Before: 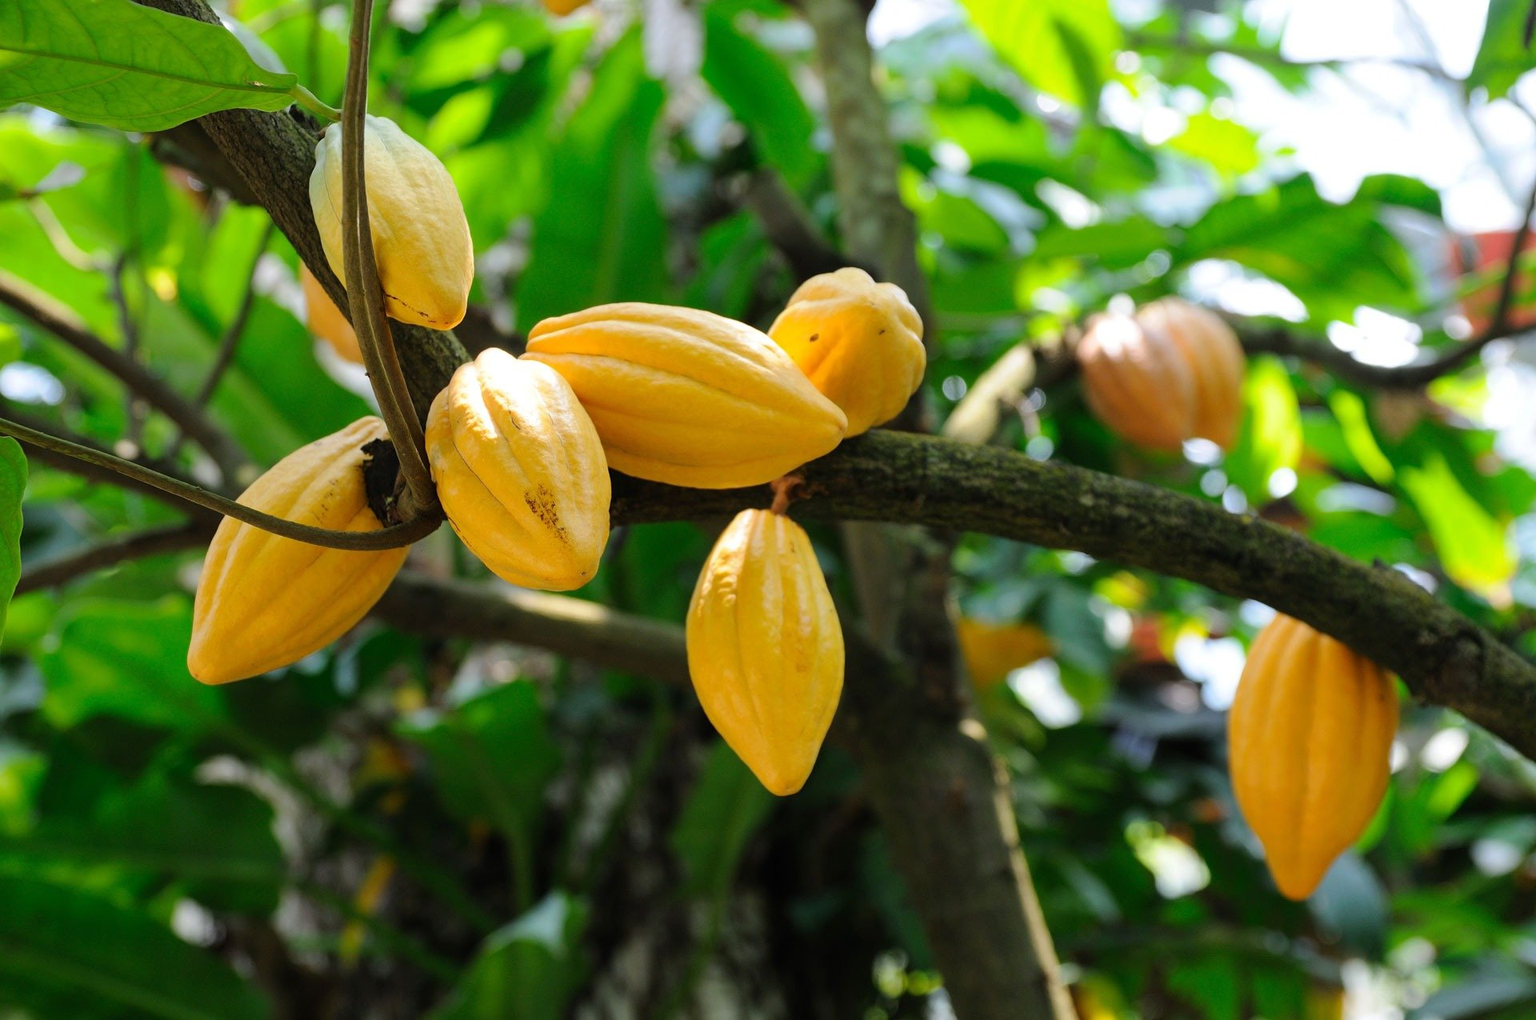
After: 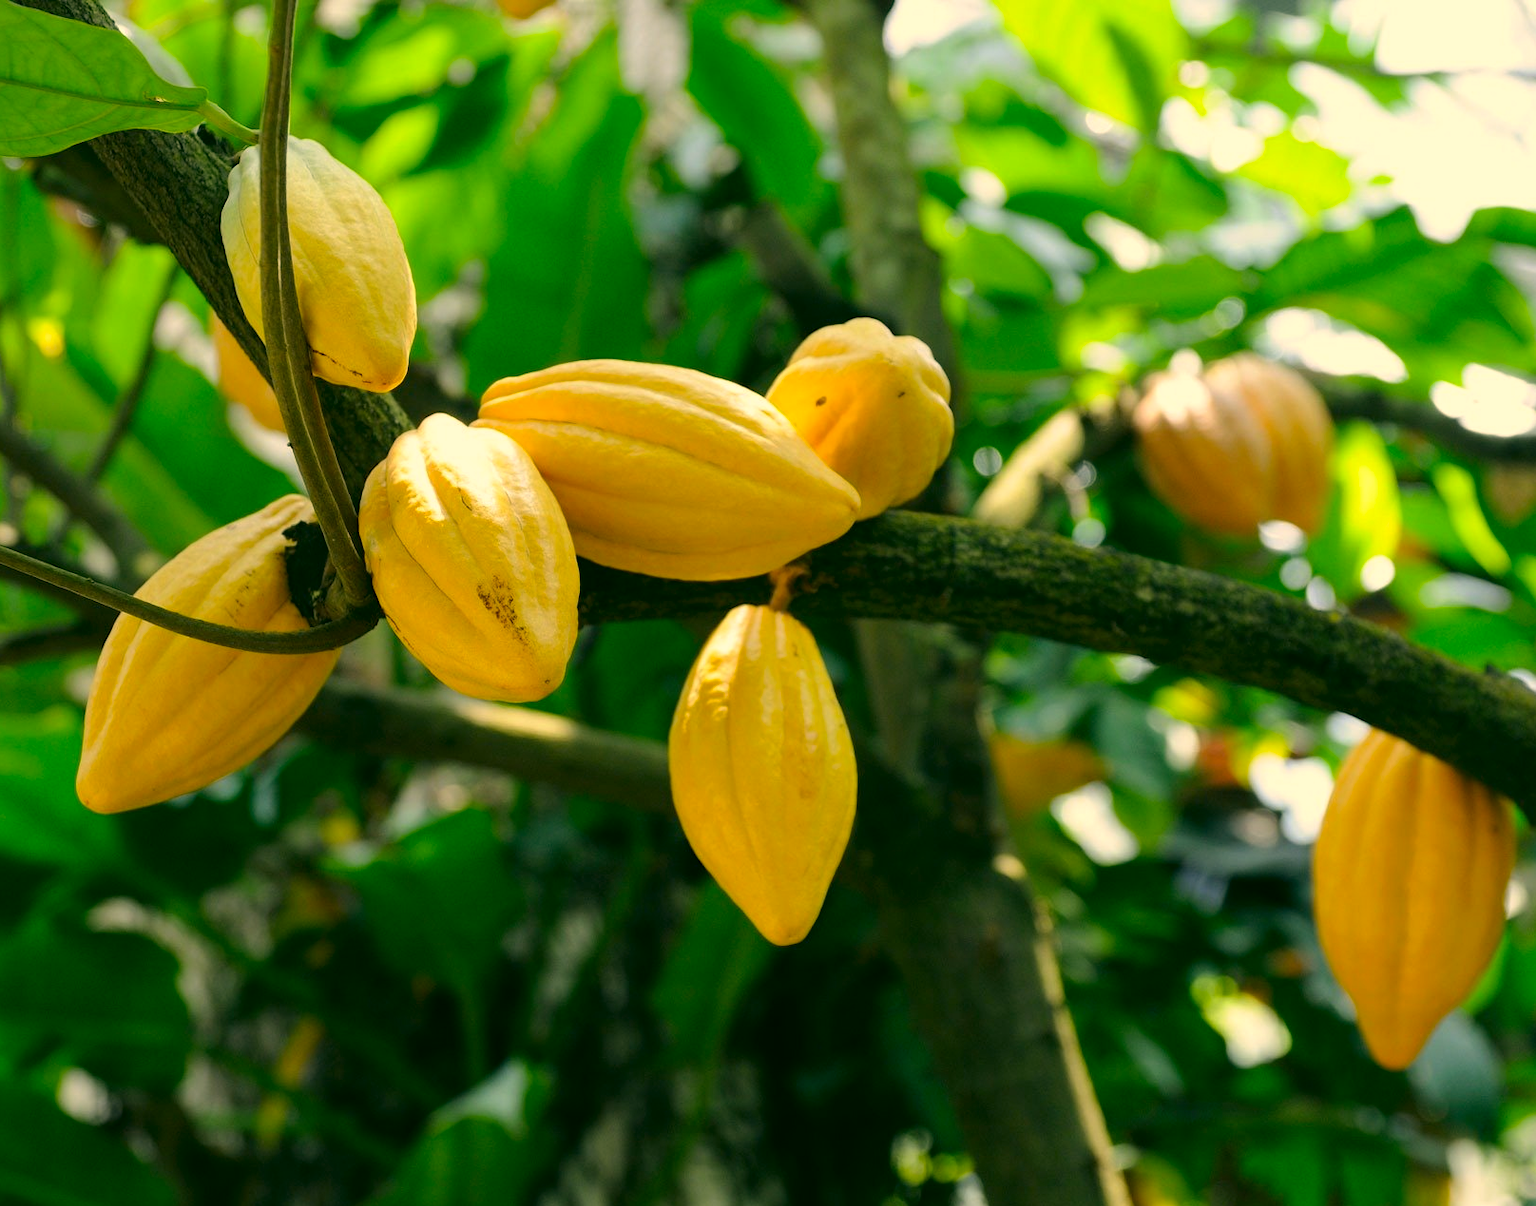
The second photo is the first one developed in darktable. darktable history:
color correction: highlights a* 5.3, highlights b* 24.26, shadows a* -15.58, shadows b* 4.02
crop: left 8.026%, right 7.374%
